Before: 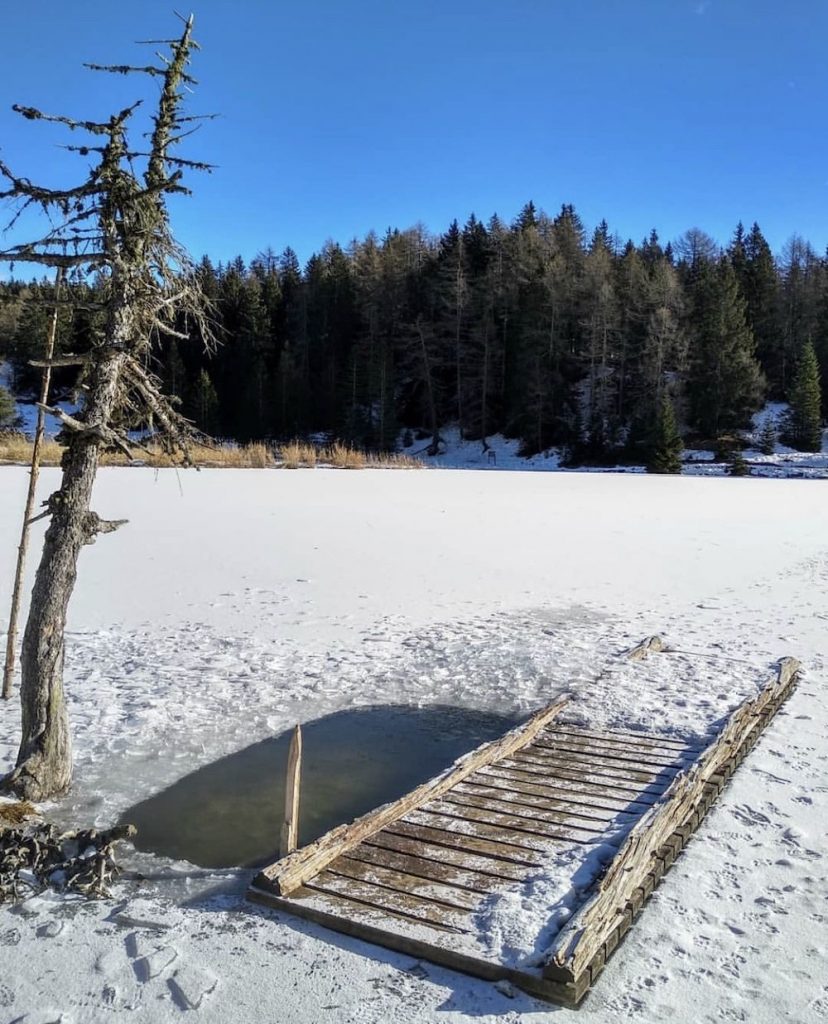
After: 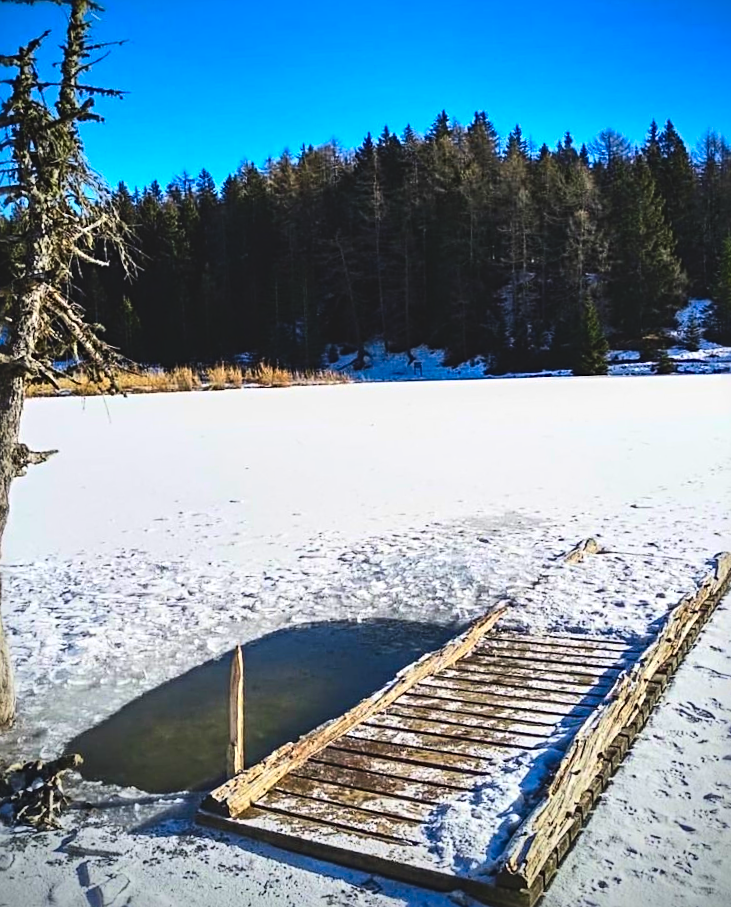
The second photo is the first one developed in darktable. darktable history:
contrast brightness saturation: contrast 0.258, brightness 0.02, saturation 0.867
vignetting: fall-off start 79.67%, brightness -0.556, saturation 0, unbound false
exposure: black level correction -0.021, exposure -0.037 EV, compensate highlight preservation false
crop and rotate: angle 3.02°, left 6.065%, top 5.719%
sharpen: radius 3.965
